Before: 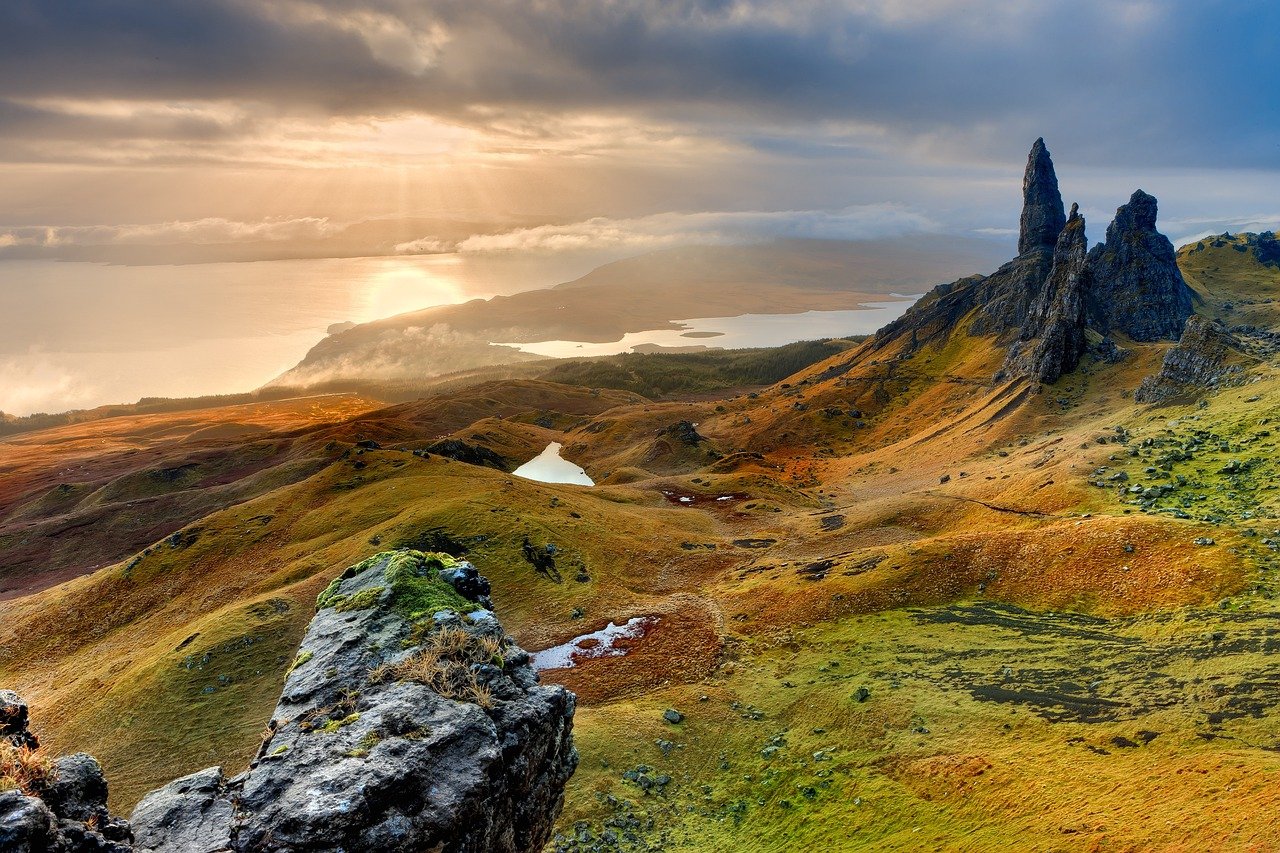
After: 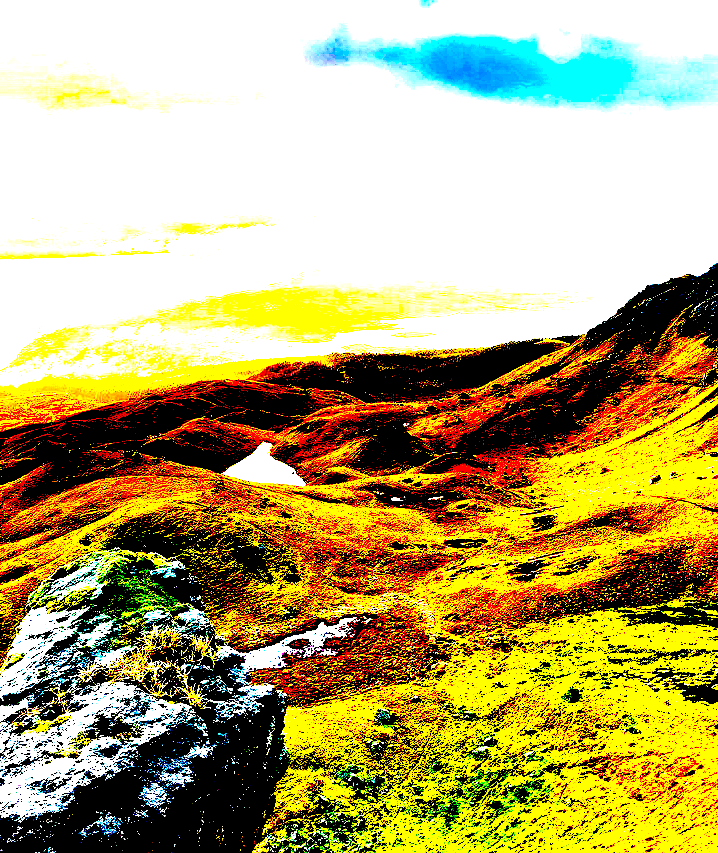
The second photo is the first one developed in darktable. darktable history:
exposure: black level correction 0.099, exposure 2.976 EV, compensate exposure bias true, compensate highlight preservation false
color balance rgb: power › hue 74.68°, perceptual saturation grading › global saturation 19.502%, global vibrance 16.836%, saturation formula JzAzBz (2021)
crop and rotate: left 22.605%, right 21.267%
